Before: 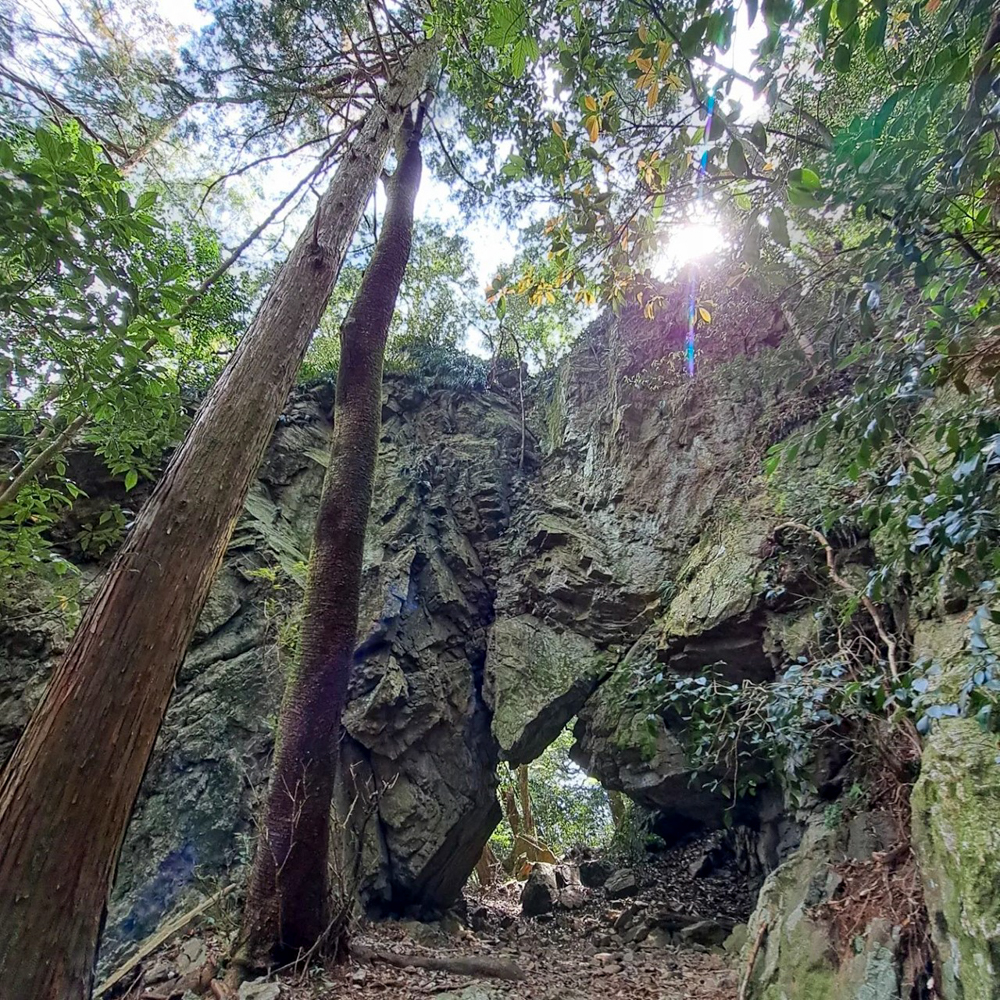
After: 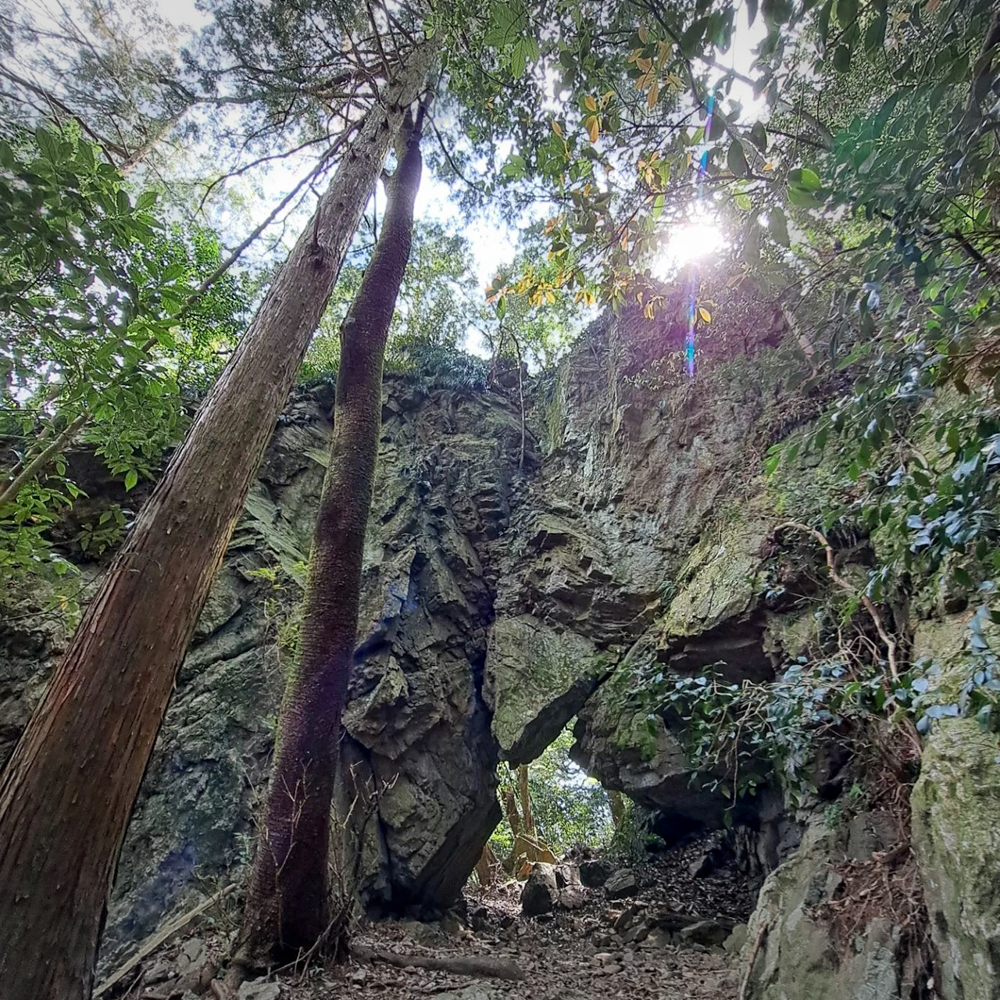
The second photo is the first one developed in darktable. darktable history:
vignetting: fall-off start 100%, brightness -0.282, width/height ratio 1.31
